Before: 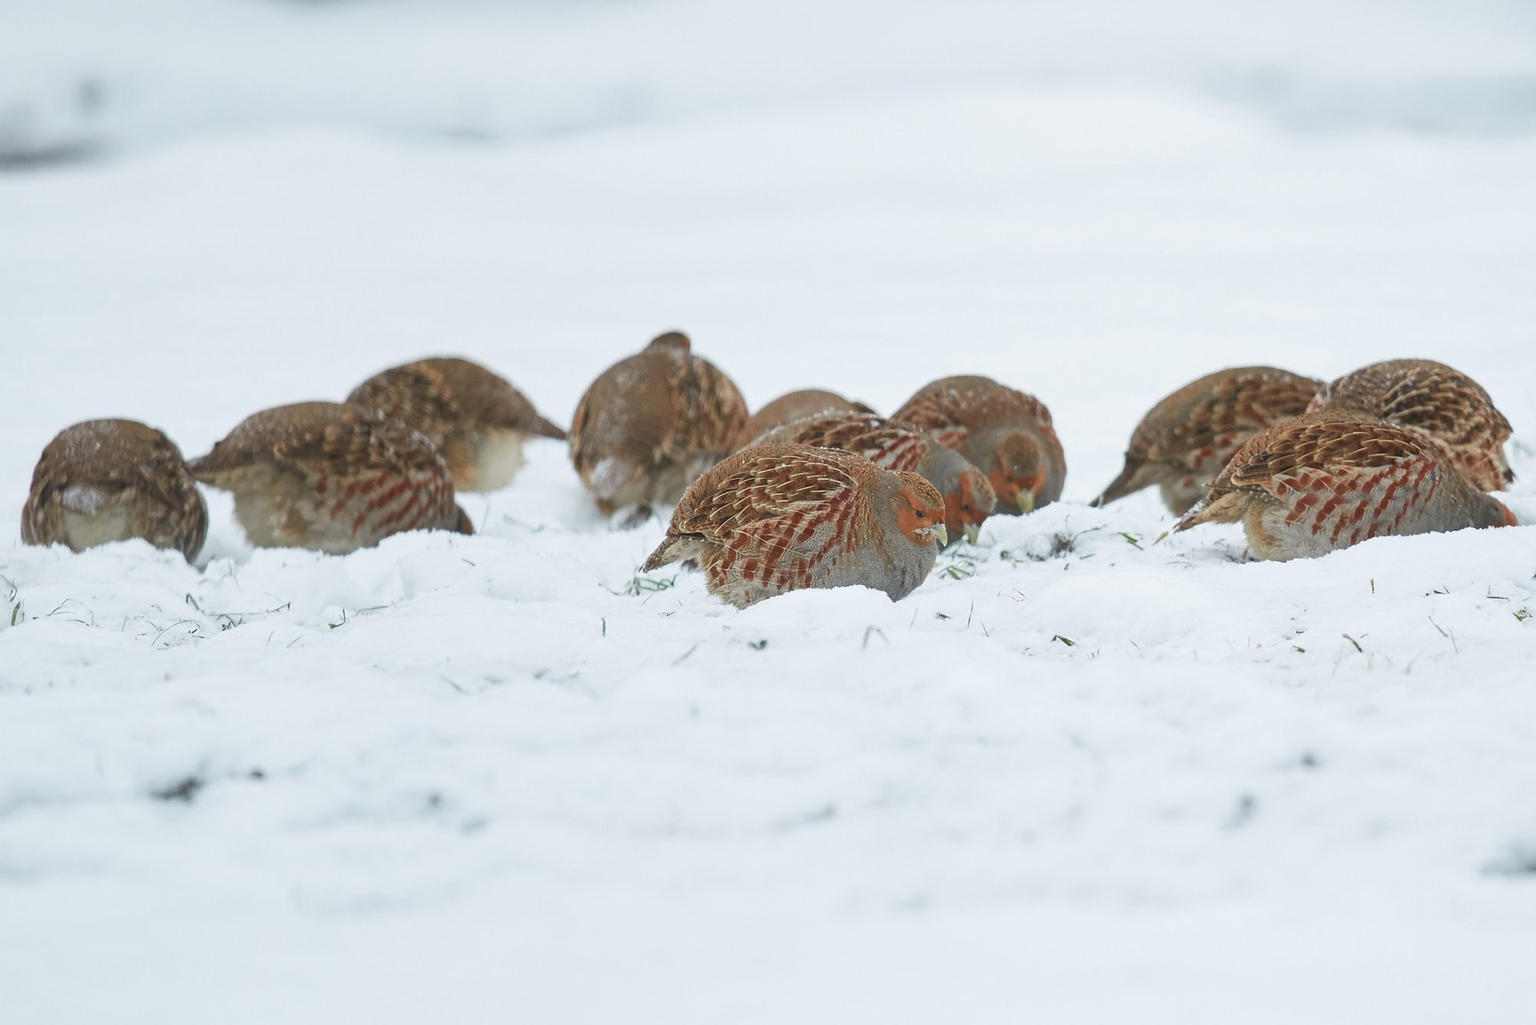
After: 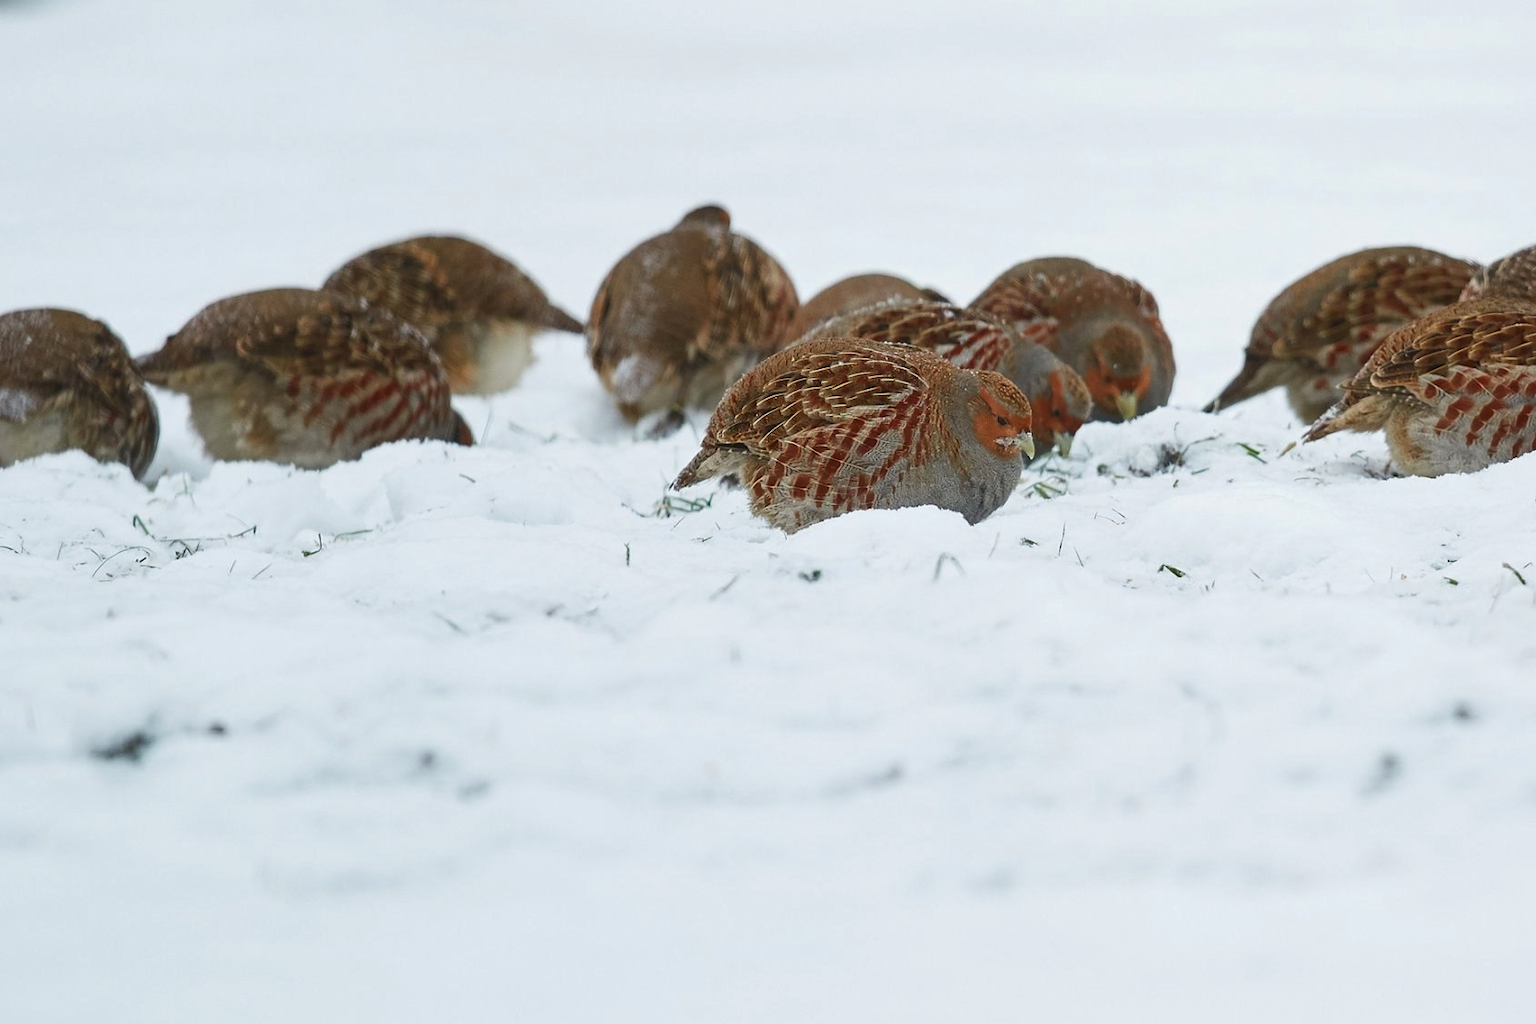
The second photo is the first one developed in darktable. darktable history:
crop and rotate: left 4.842%, top 15.51%, right 10.668%
contrast brightness saturation: contrast 0.07, brightness -0.14, saturation 0.11
